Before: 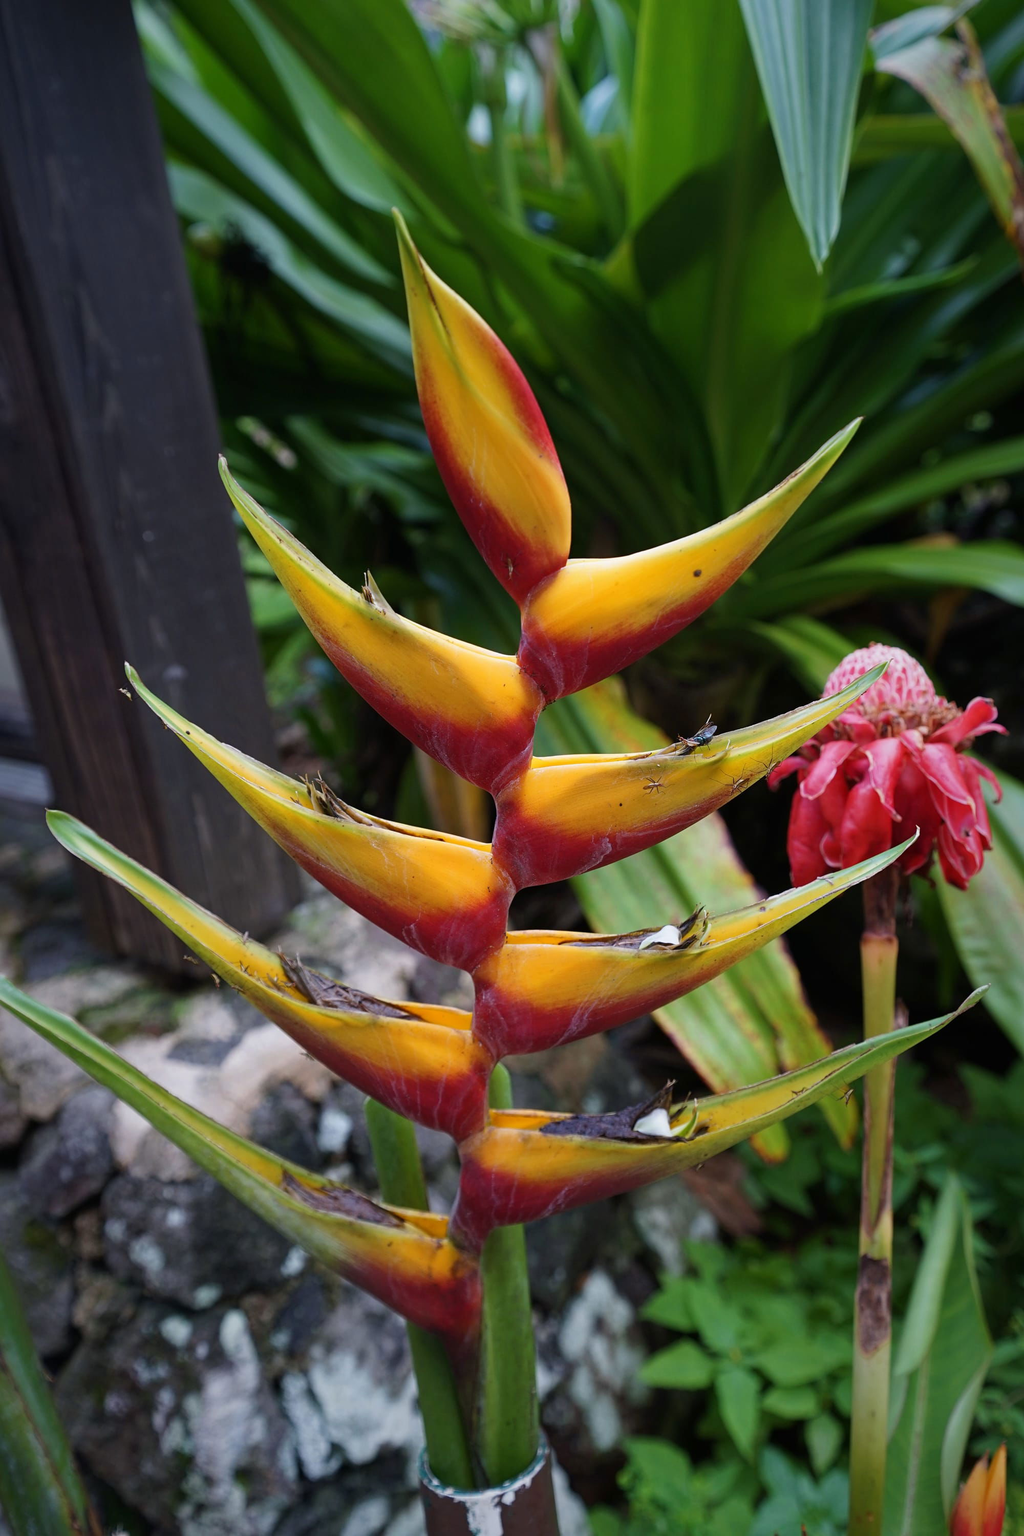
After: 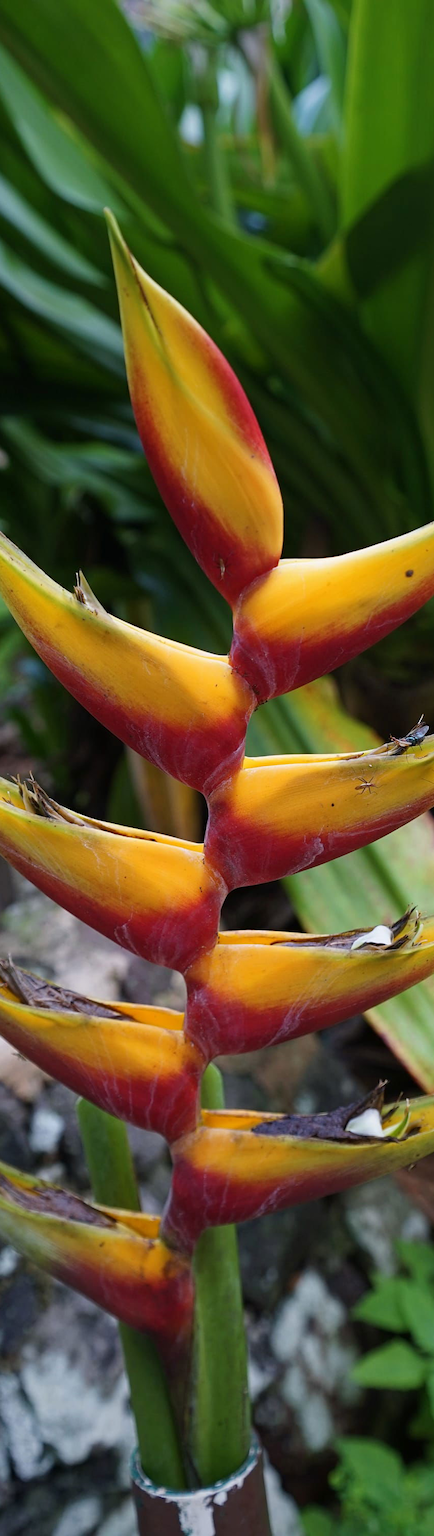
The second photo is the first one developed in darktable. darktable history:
crop: left 28.188%, right 29.334%
